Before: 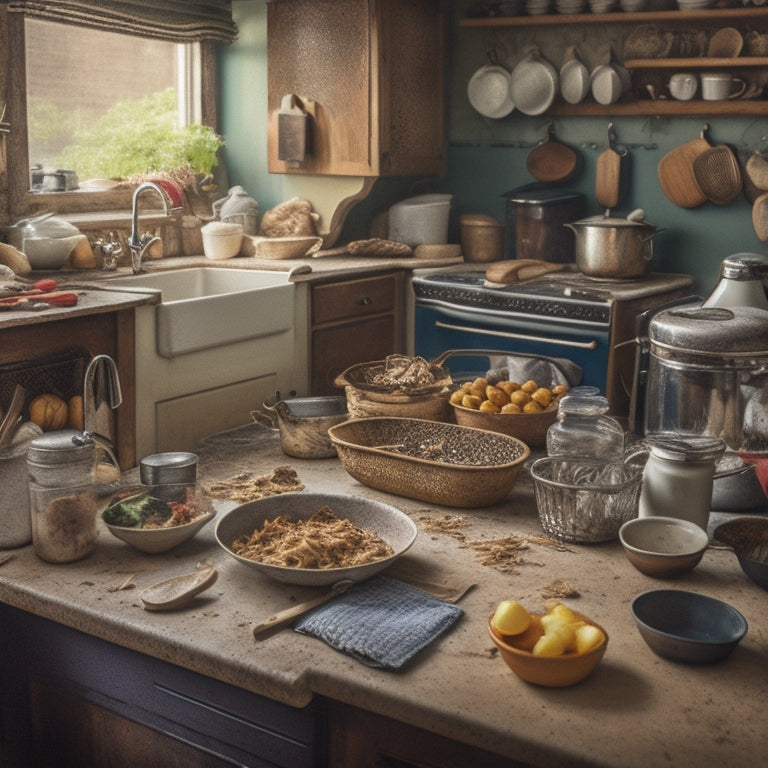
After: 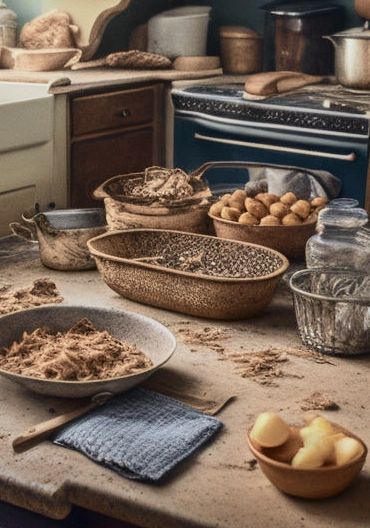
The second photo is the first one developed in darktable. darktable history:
crop: left 31.389%, top 24.601%, right 20.295%, bottom 6.414%
tone curve: curves: ch0 [(0, 0) (0.049, 0.01) (0.154, 0.081) (0.491, 0.56) (0.739, 0.794) (0.992, 0.937)]; ch1 [(0, 0) (0.172, 0.123) (0.317, 0.272) (0.401, 0.422) (0.499, 0.497) (0.531, 0.54) (0.615, 0.603) (0.741, 0.783) (1, 1)]; ch2 [(0, 0) (0.411, 0.424) (0.462, 0.464) (0.502, 0.489) (0.544, 0.551) (0.686, 0.638) (1, 1)], color space Lab, independent channels, preserve colors none
tone equalizer: edges refinement/feathering 500, mask exposure compensation -1.57 EV, preserve details no
